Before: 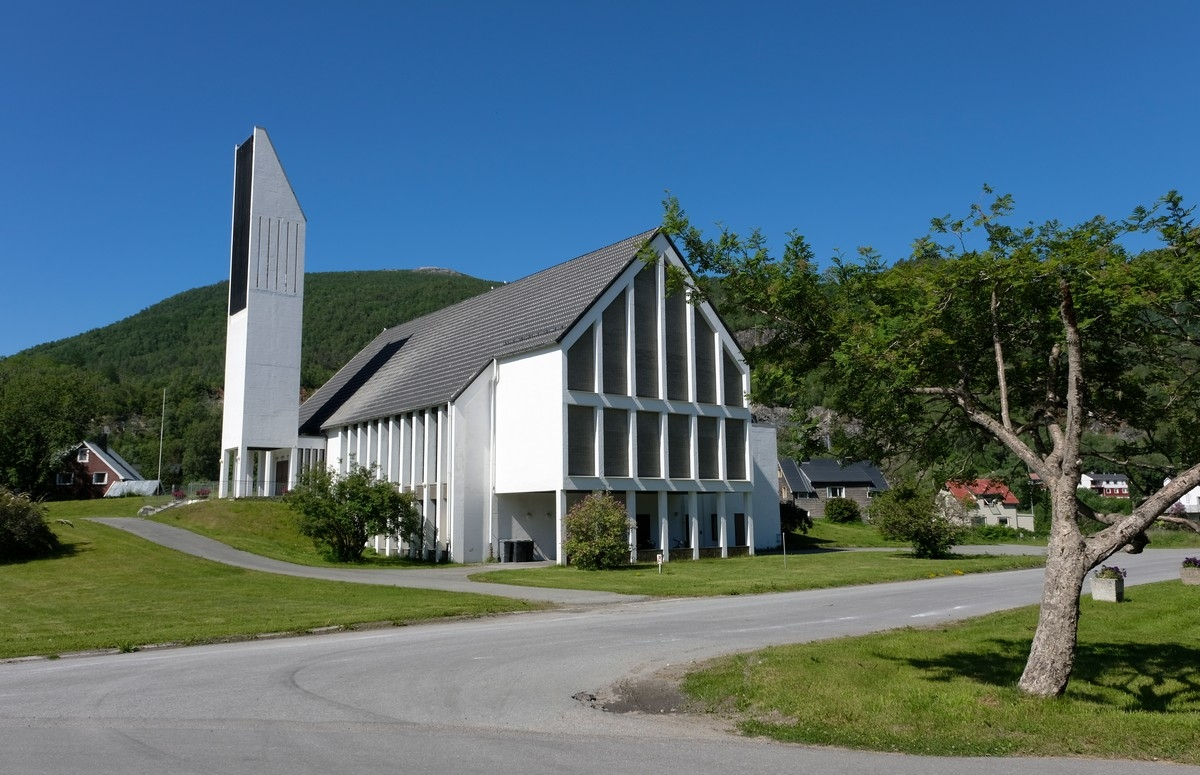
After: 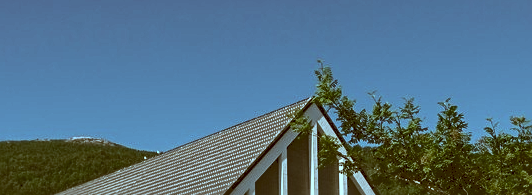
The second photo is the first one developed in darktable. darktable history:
crop: left 28.969%, top 16.823%, right 26.658%, bottom 57.918%
shadows and highlights: shadows 17.53, highlights -85.1, soften with gaussian
contrast brightness saturation: saturation -0.166
color correction: highlights a* -14.39, highlights b* -16.42, shadows a* 10.24, shadows b* 29.86
local contrast: on, module defaults
sharpen: radius 2.152, amount 0.384, threshold 0.021
tone curve: curves: ch0 [(0, 0) (0.003, 0.142) (0.011, 0.142) (0.025, 0.147) (0.044, 0.147) (0.069, 0.152) (0.1, 0.16) (0.136, 0.172) (0.177, 0.193) (0.224, 0.221) (0.277, 0.264) (0.335, 0.322) (0.399, 0.399) (0.468, 0.49) (0.543, 0.593) (0.623, 0.723) (0.709, 0.841) (0.801, 0.925) (0.898, 0.976) (1, 1)], color space Lab, independent channels, preserve colors none
